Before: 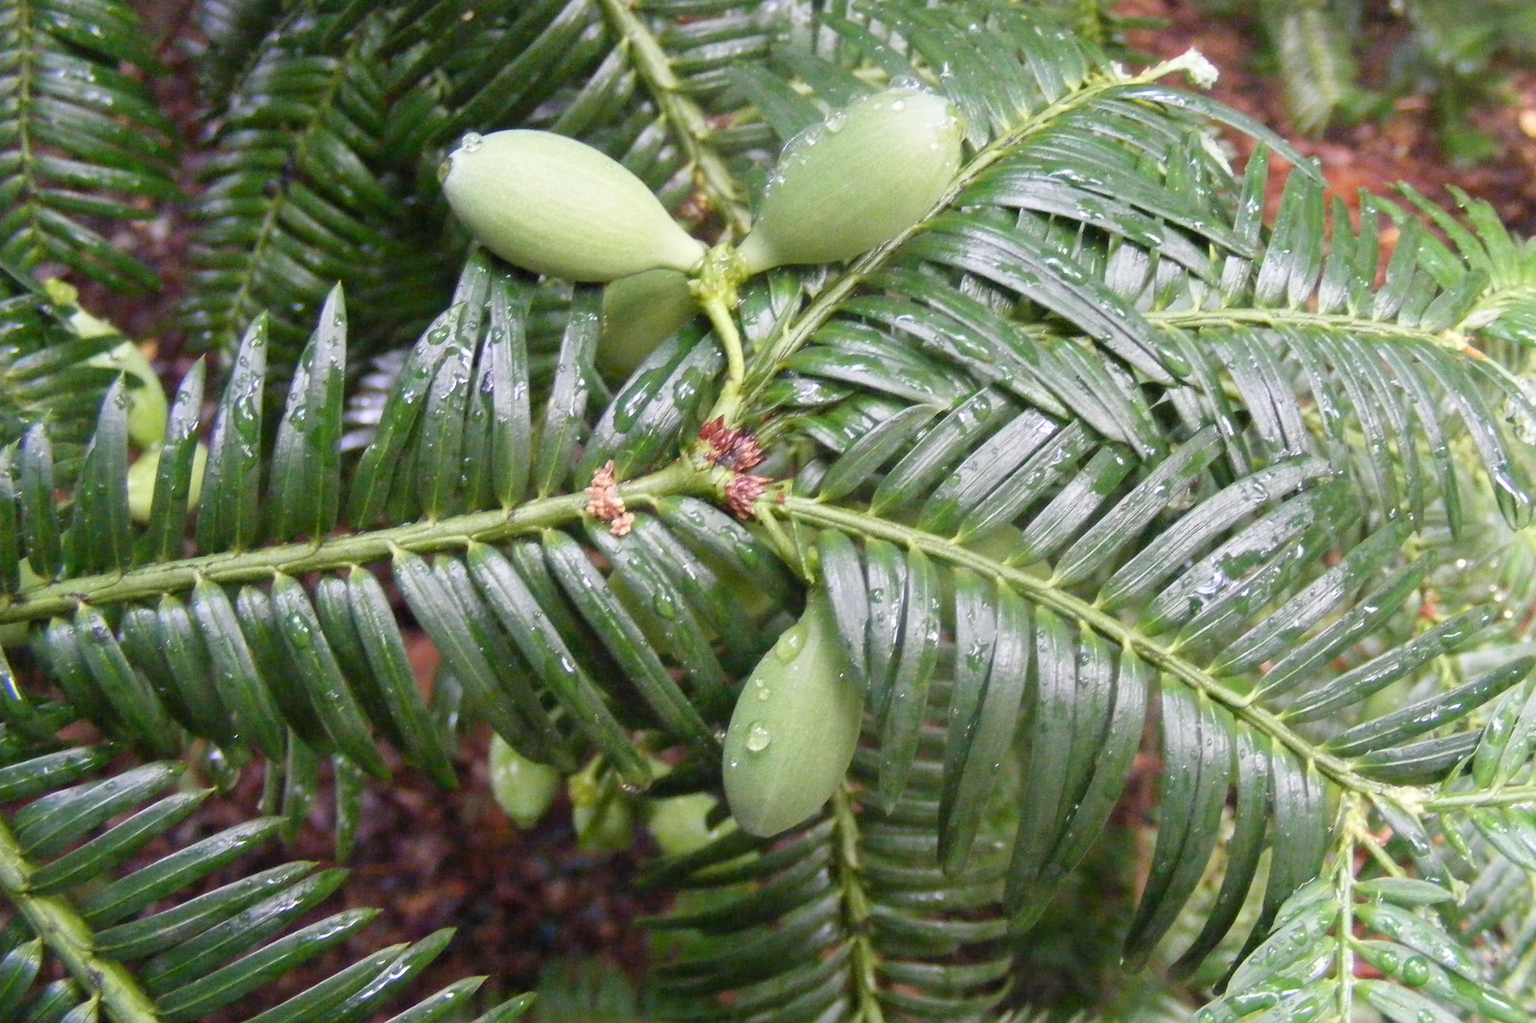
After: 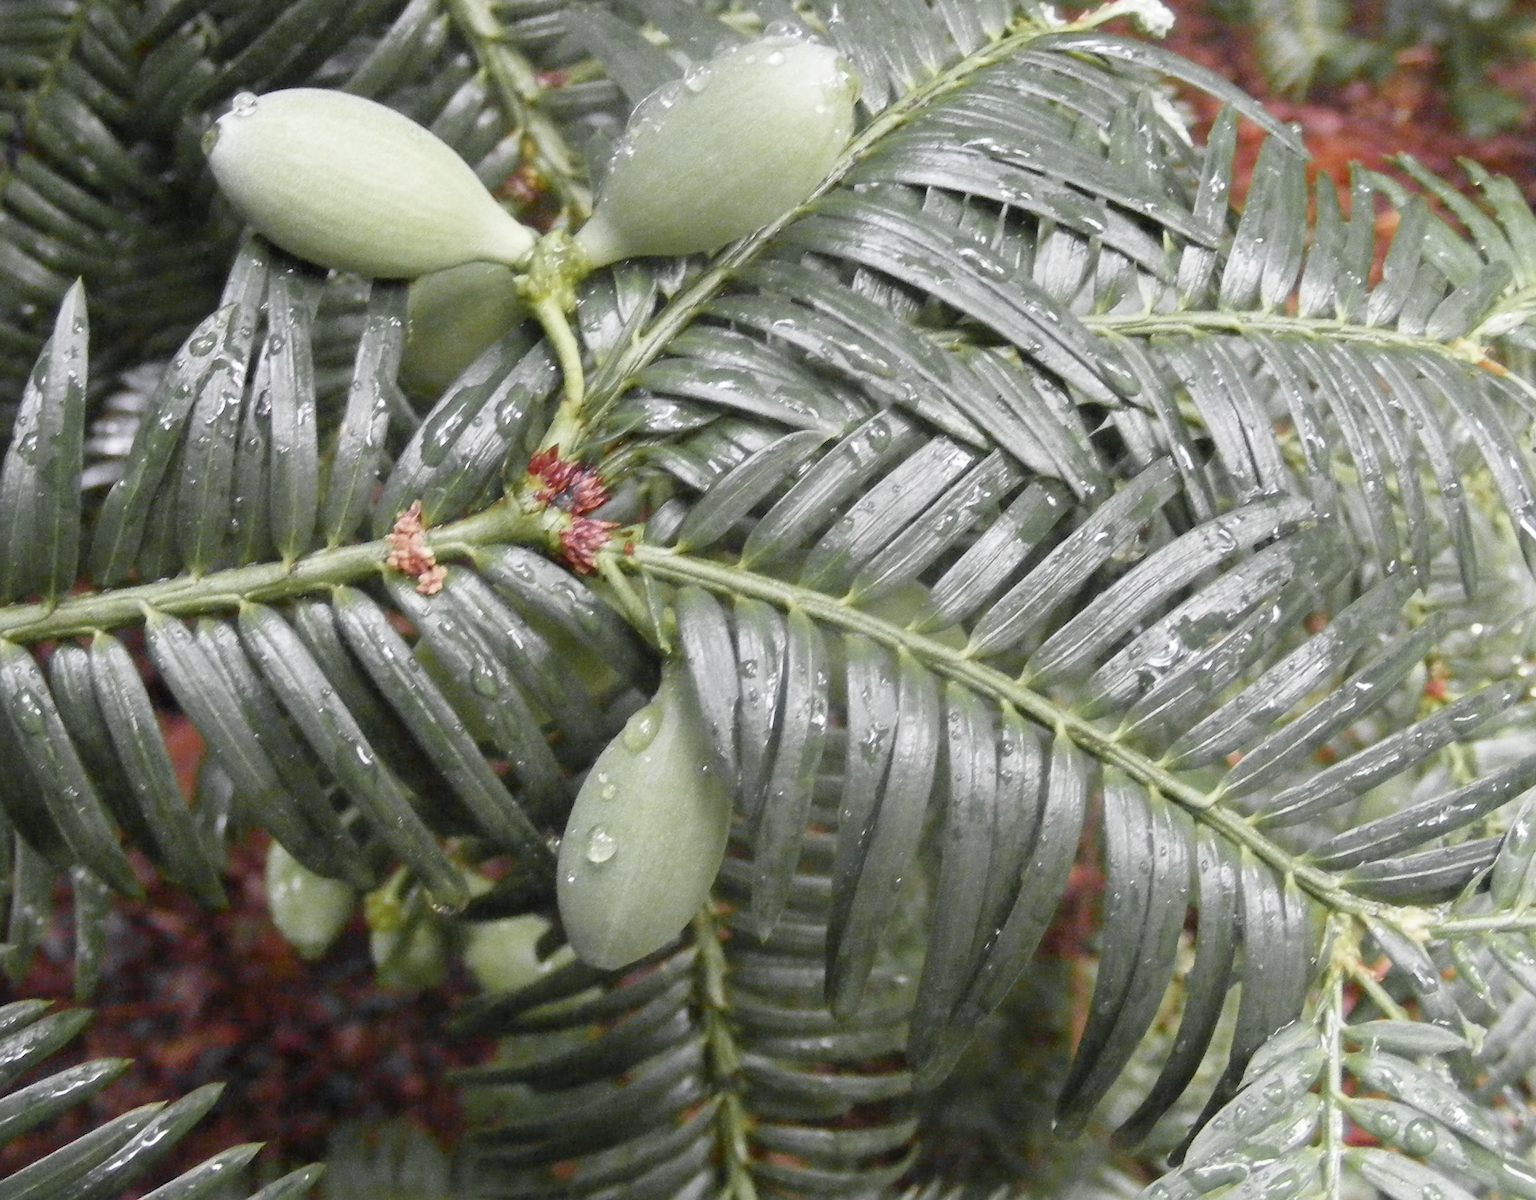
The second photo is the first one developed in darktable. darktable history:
color zones: curves: ch0 [(0.004, 0.388) (0.125, 0.392) (0.25, 0.404) (0.375, 0.5) (0.5, 0.5) (0.625, 0.5) (0.75, 0.5) (0.875, 0.5)]; ch1 [(0, 0.5) (0.125, 0.5) (0.25, 0.5) (0.375, 0.124) (0.524, 0.124) (0.645, 0.128) (0.789, 0.132) (0.914, 0.096) (0.998, 0.068)]
crop and rotate: left 17.959%, top 5.771%, right 1.742%
